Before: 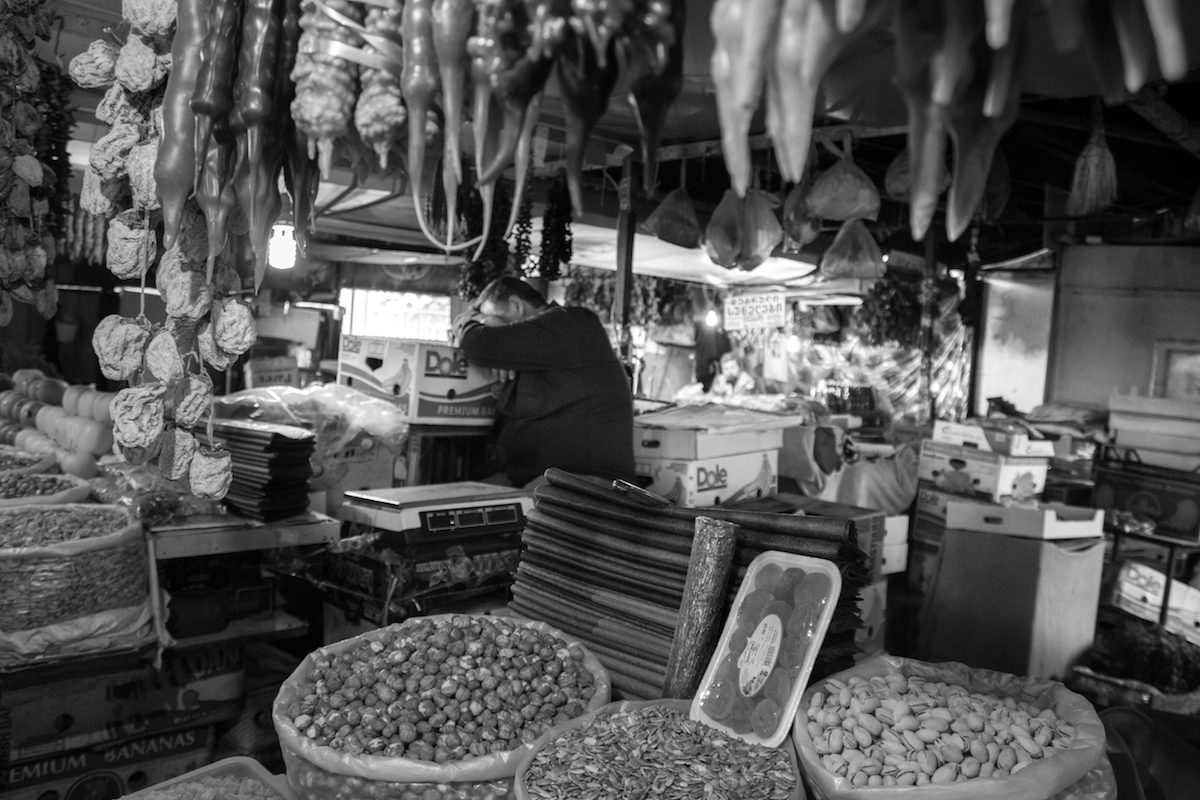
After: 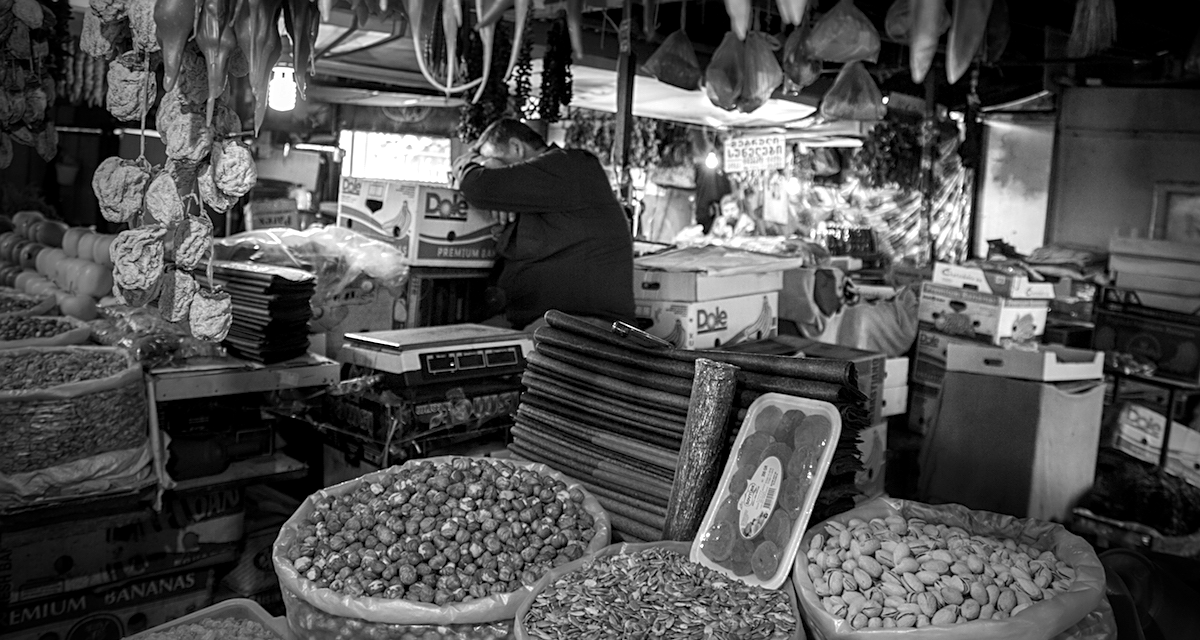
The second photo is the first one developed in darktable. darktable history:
sharpen: on, module defaults
crop and rotate: top 19.931%
vignetting: fall-off start 68.22%, fall-off radius 29.41%, brightness -0.613, saturation -0.669, width/height ratio 0.99, shape 0.859, unbound false
local contrast: highlights 103%, shadows 103%, detail 131%, midtone range 0.2
